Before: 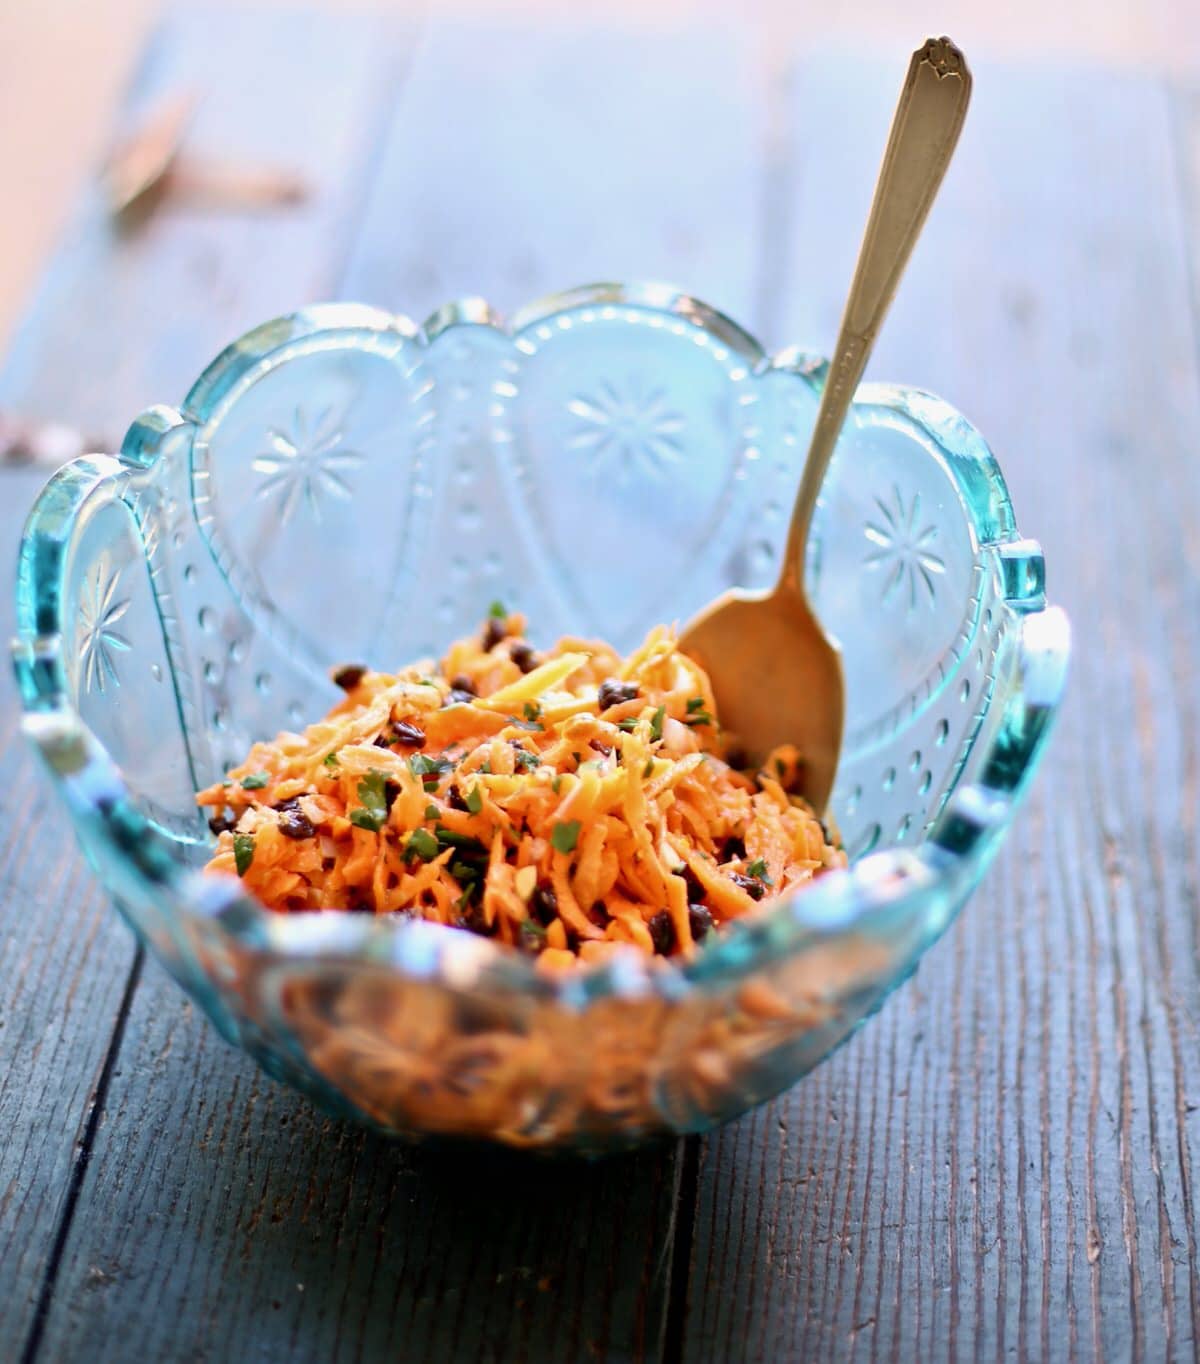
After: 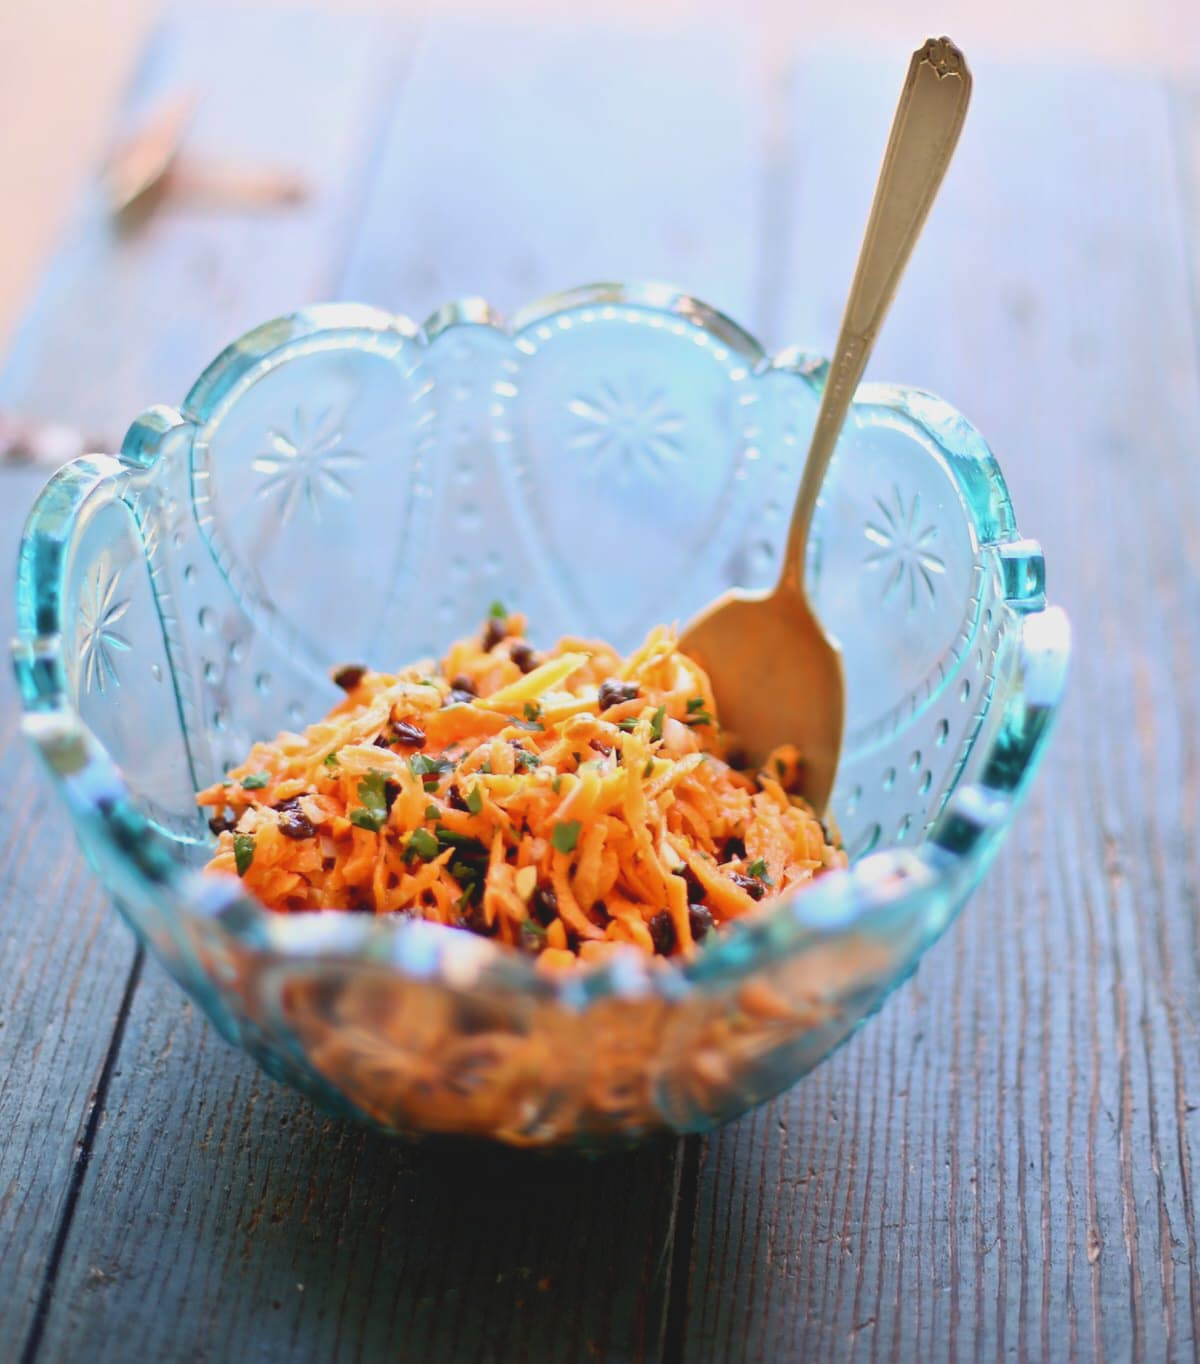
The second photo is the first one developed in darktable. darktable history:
local contrast: highlights 69%, shadows 66%, detail 80%, midtone range 0.322
